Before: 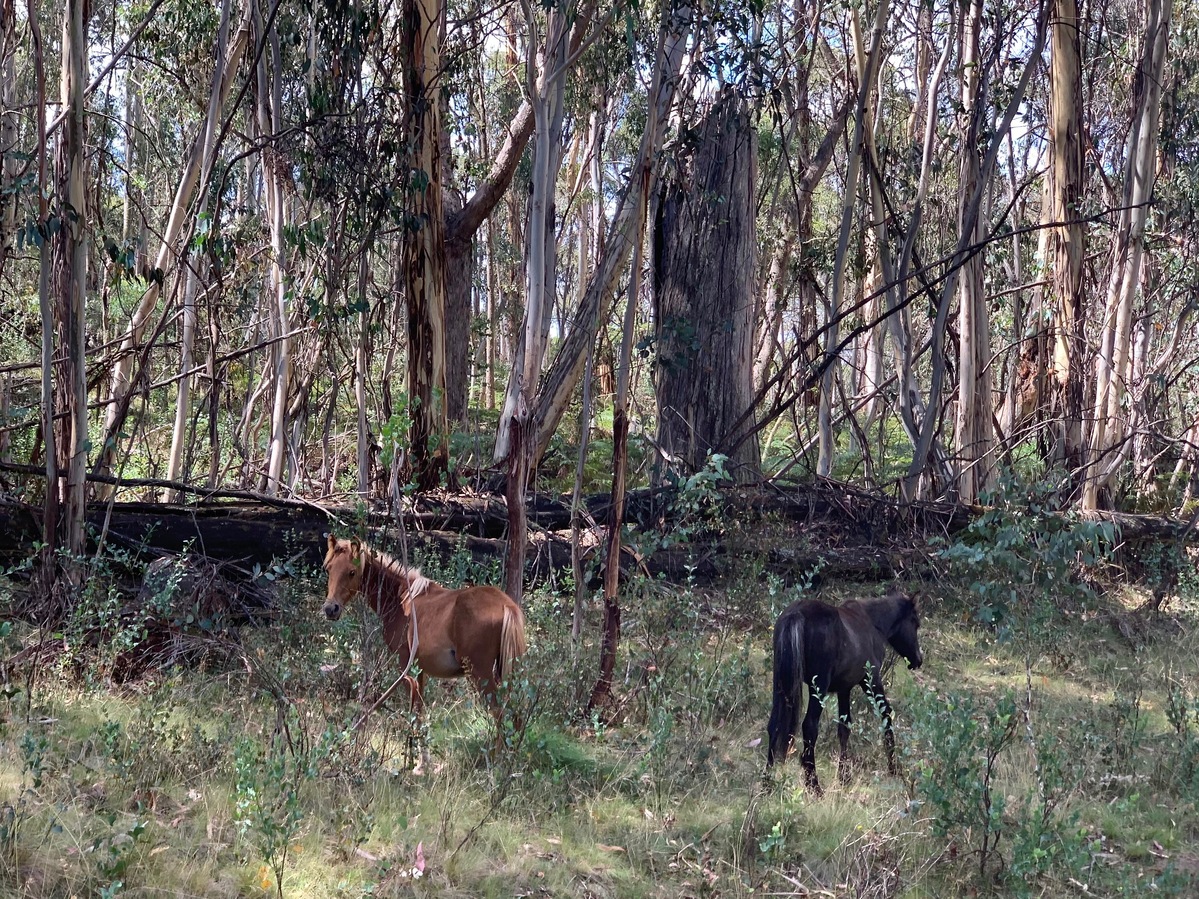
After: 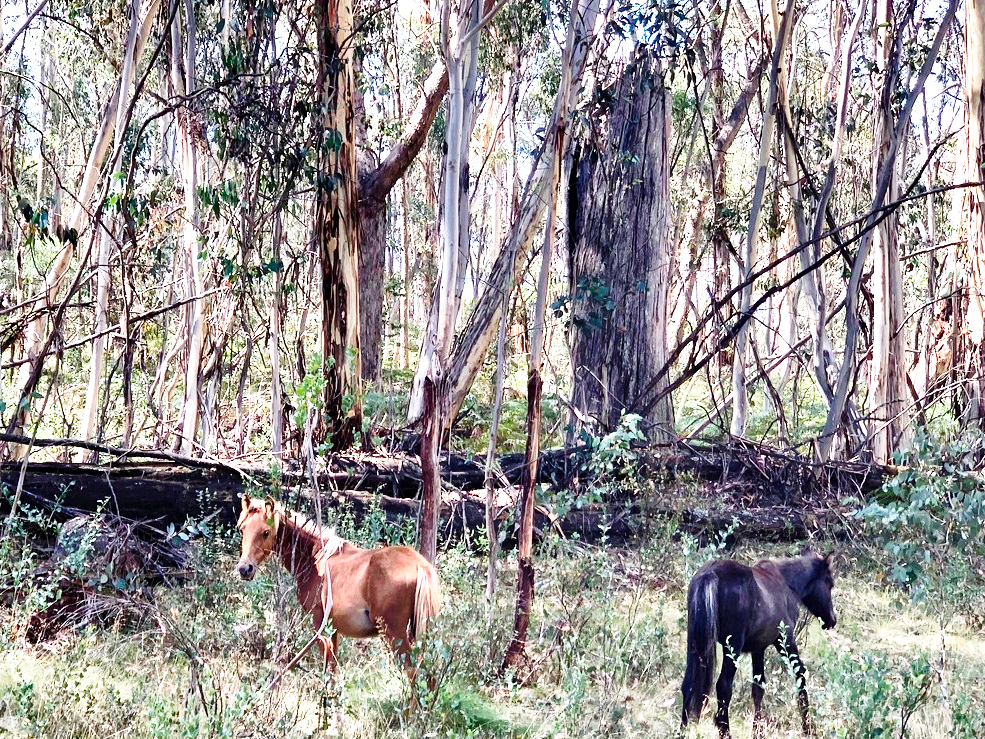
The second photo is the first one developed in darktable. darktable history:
exposure: black level correction 0, exposure 1.1 EV, compensate exposure bias true, compensate highlight preservation false
crop and rotate: left 7.196%, top 4.574%, right 10.605%, bottom 13.178%
shadows and highlights: soften with gaussian
color zones: curves: ch0 [(0, 0.465) (0.092, 0.596) (0.289, 0.464) (0.429, 0.453) (0.571, 0.464) (0.714, 0.455) (0.857, 0.462) (1, 0.465)]
base curve: curves: ch0 [(0, 0) (0.028, 0.03) (0.121, 0.232) (0.46, 0.748) (0.859, 0.968) (1, 1)], preserve colors none
contrast equalizer: octaves 7, y [[0.6 ×6], [0.55 ×6], [0 ×6], [0 ×6], [0 ×6]], mix 0.3
